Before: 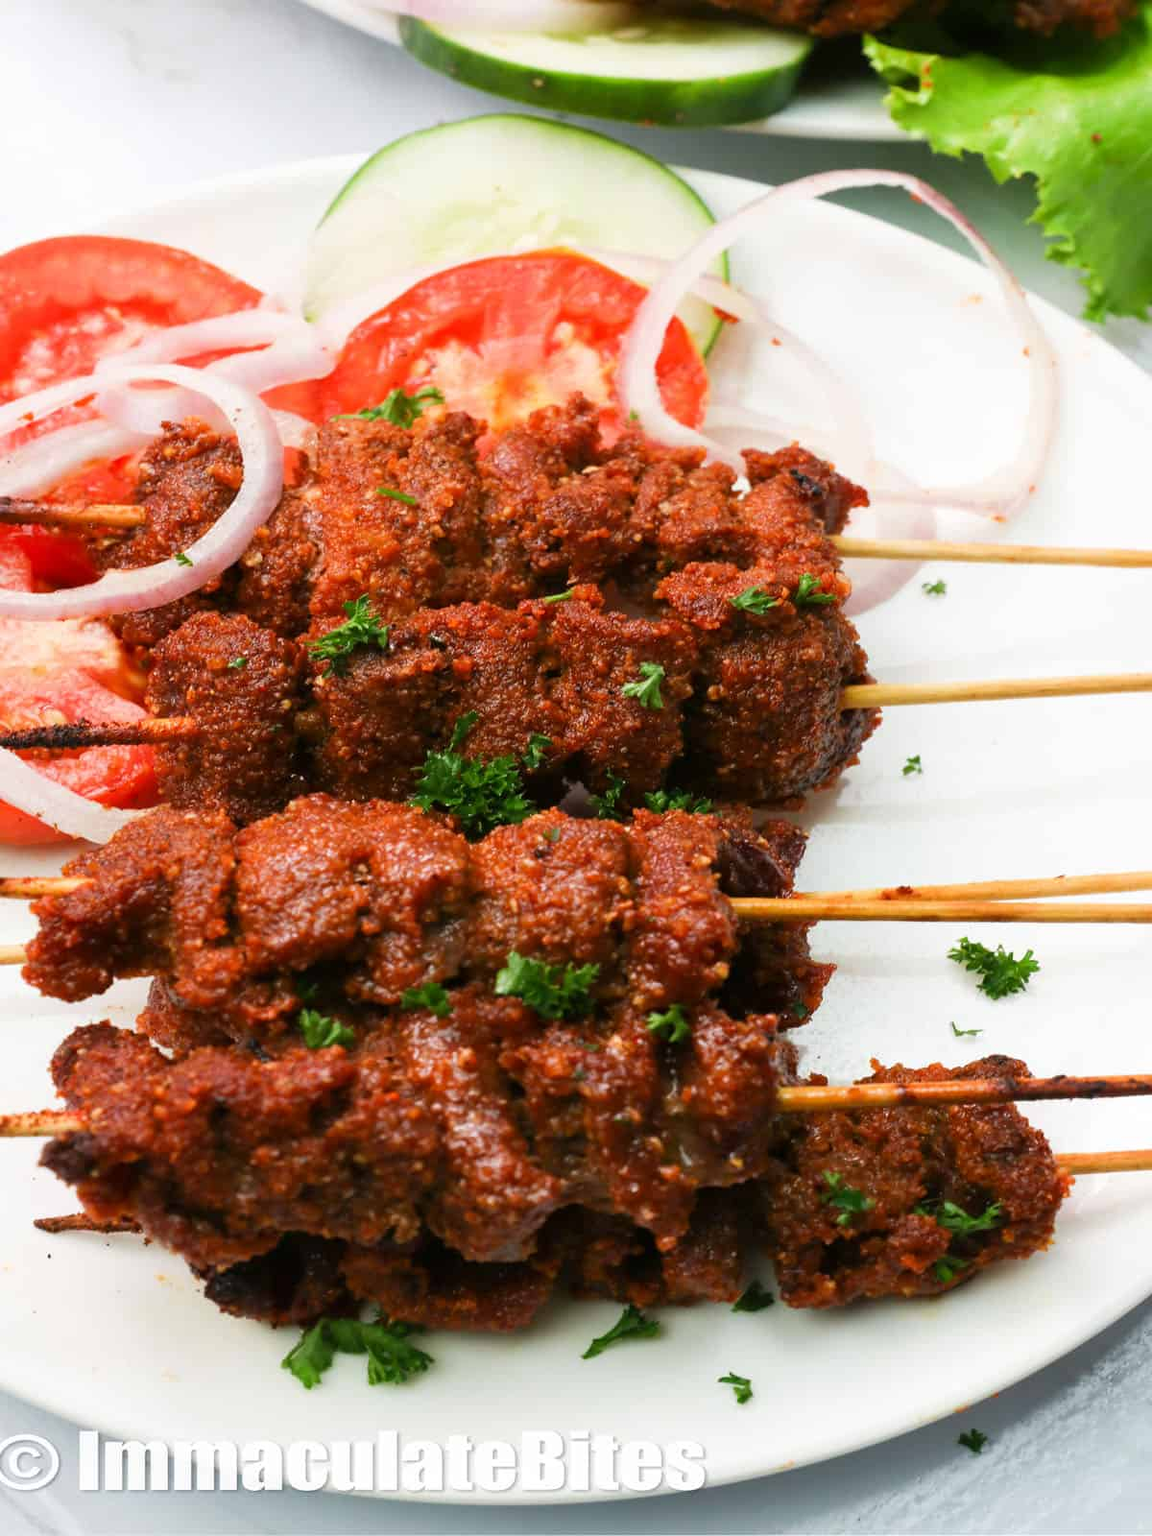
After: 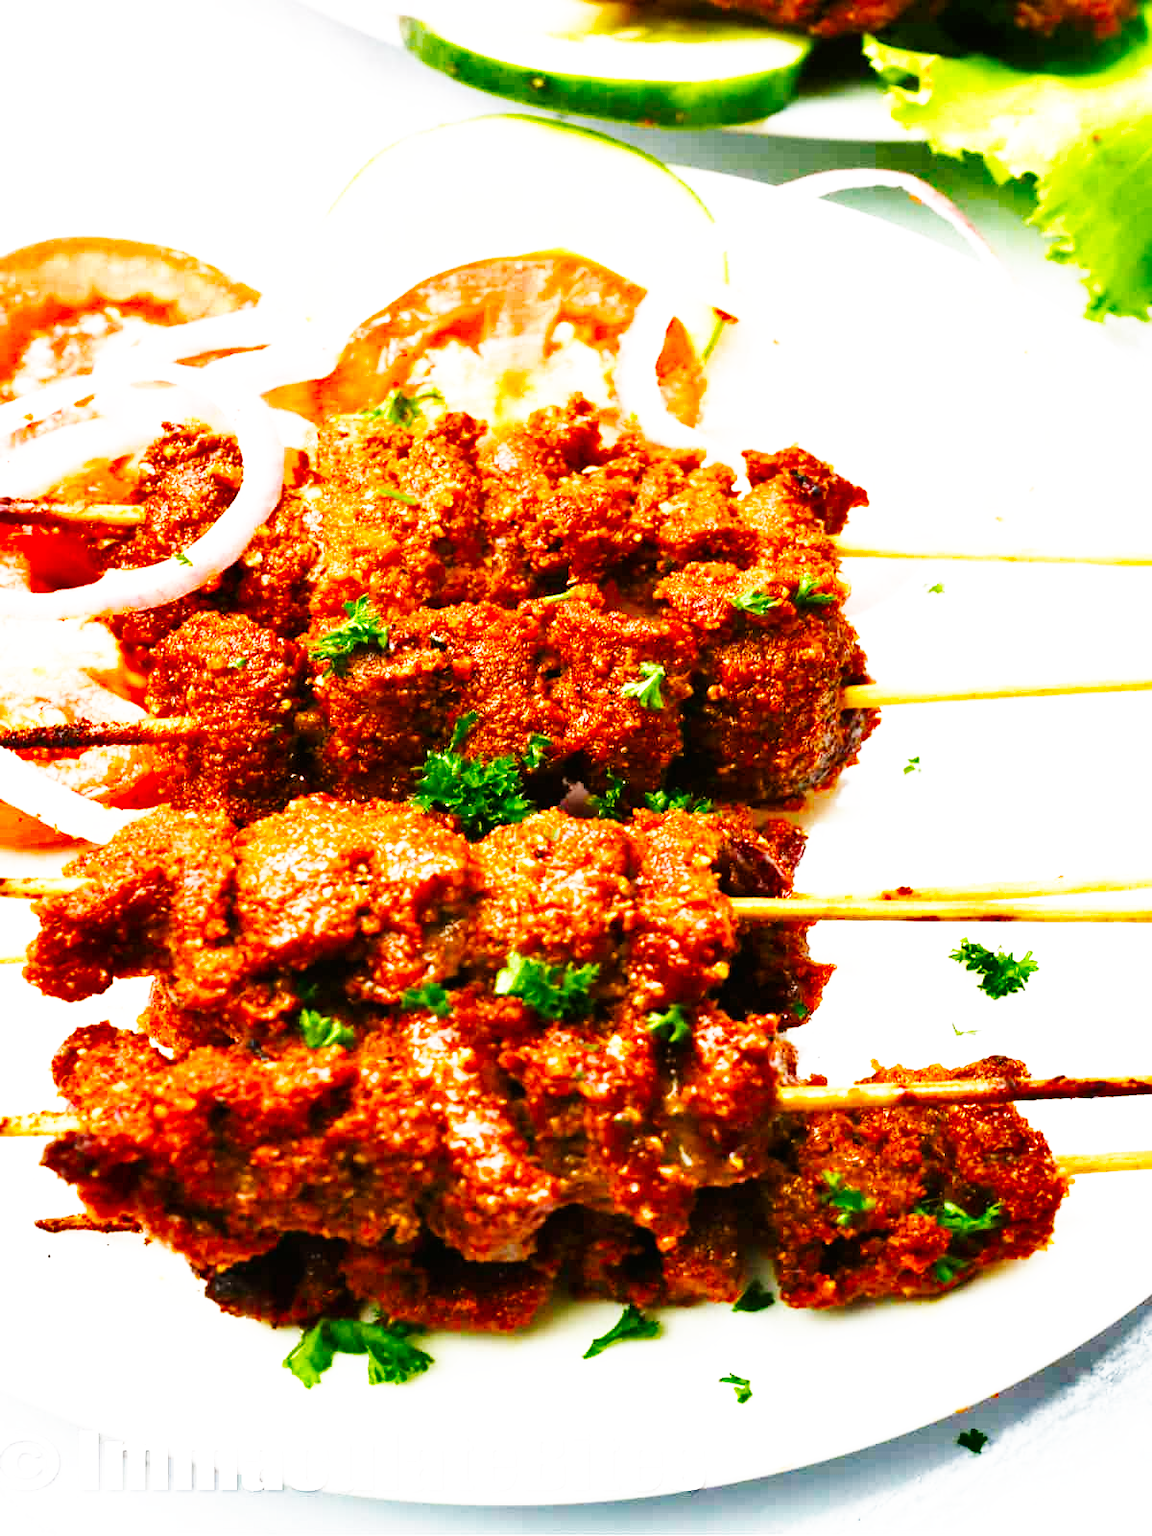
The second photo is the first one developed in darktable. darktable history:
shadows and highlights: low approximation 0.01, soften with gaussian
color balance rgb: highlights gain › luminance 7.016%, highlights gain › chroma 0.952%, highlights gain › hue 48.29°, shadows fall-off 101.99%, linear chroma grading › global chroma 17.012%, perceptual saturation grading › global saturation 0.22%, perceptual saturation grading › highlights -17.319%, perceptual saturation grading › mid-tones 33.5%, perceptual saturation grading › shadows 50.48%, mask middle-gray fulcrum 22.971%
base curve: curves: ch0 [(0, 0) (0.007, 0.004) (0.027, 0.03) (0.046, 0.07) (0.207, 0.54) (0.442, 0.872) (0.673, 0.972) (1, 1)], preserve colors none
exposure: exposure 0.55 EV, compensate highlight preservation false
